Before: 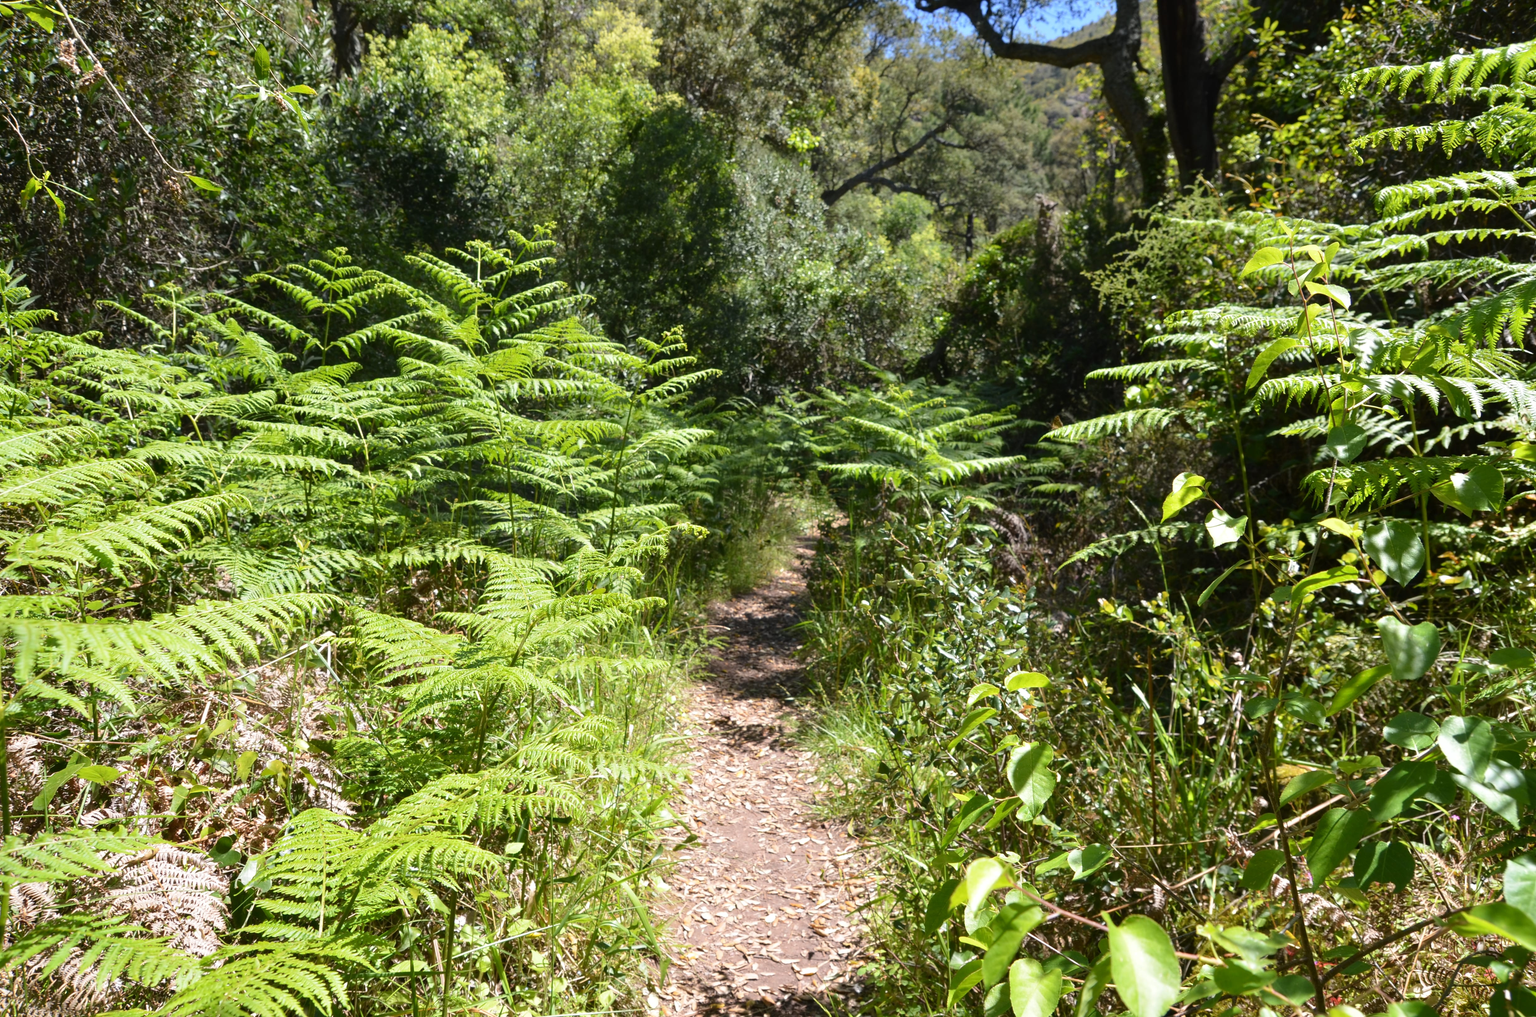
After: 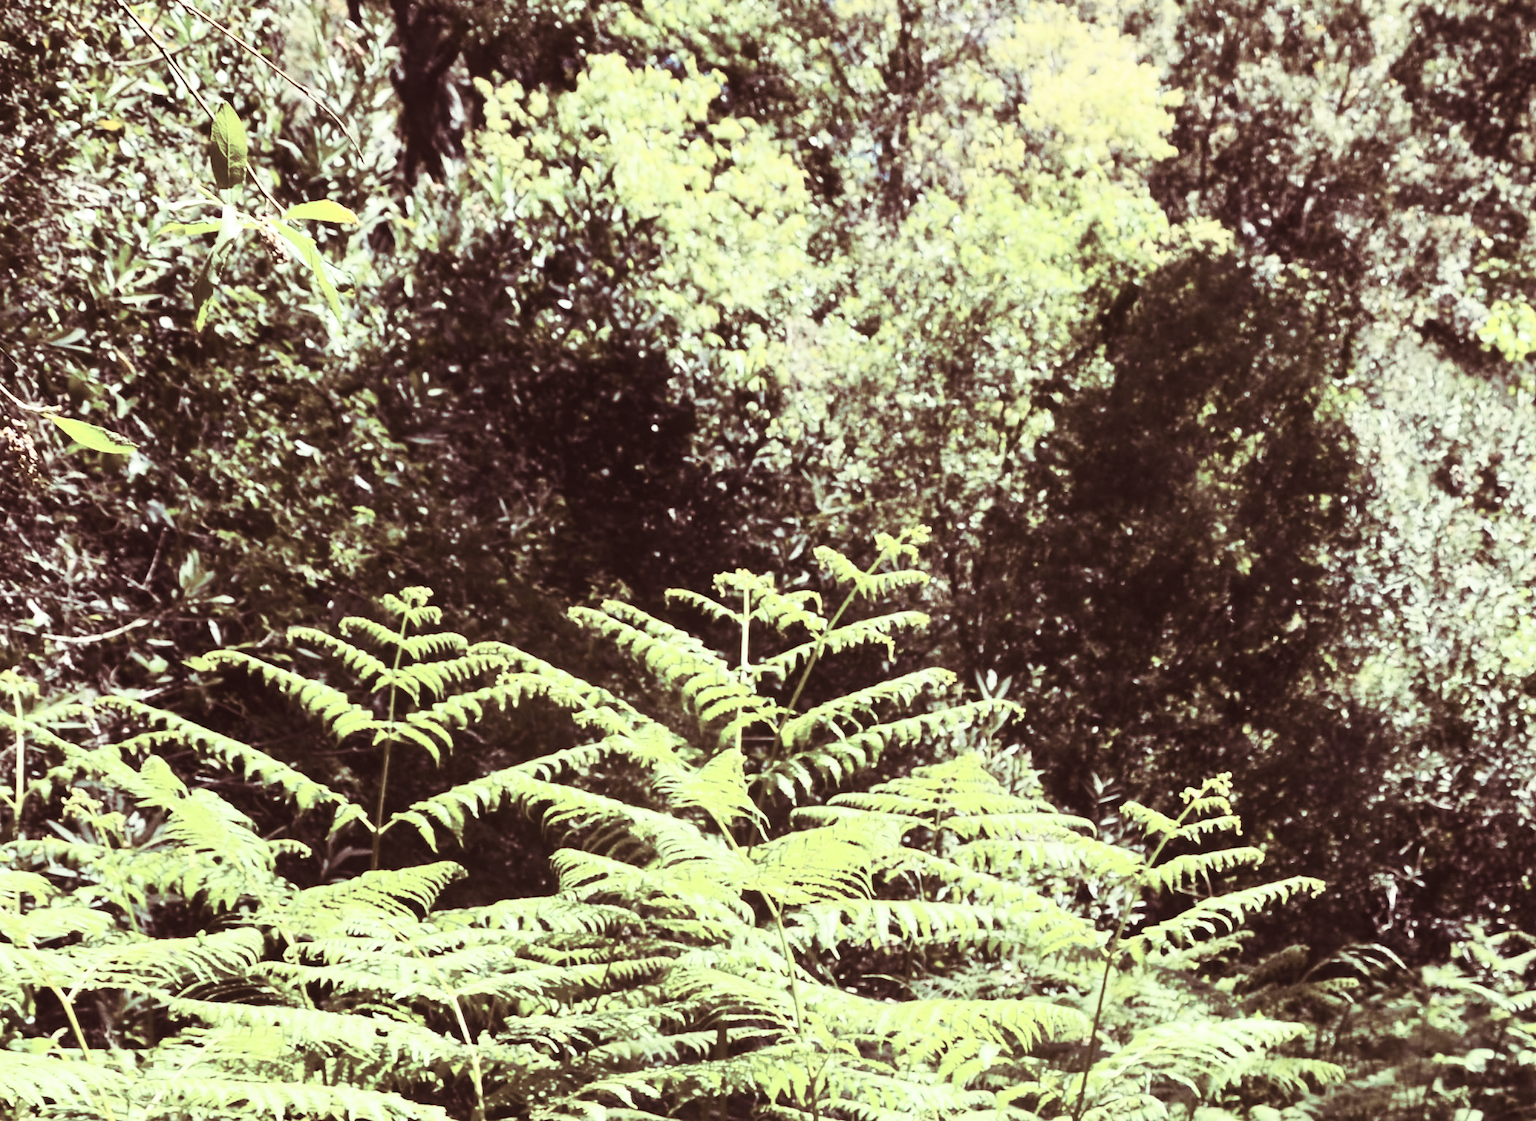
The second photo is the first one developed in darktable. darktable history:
split-toning: on, module defaults
tone curve: curves: ch0 [(0, 0) (0.08, 0.069) (0.4, 0.391) (0.6, 0.609) (0.92, 0.93) (1, 1)], color space Lab, independent channels, preserve colors none
crop and rotate: left 10.817%, top 0.062%, right 47.194%, bottom 53.626%
contrast brightness saturation: contrast 0.57, brightness 0.57, saturation -0.34
